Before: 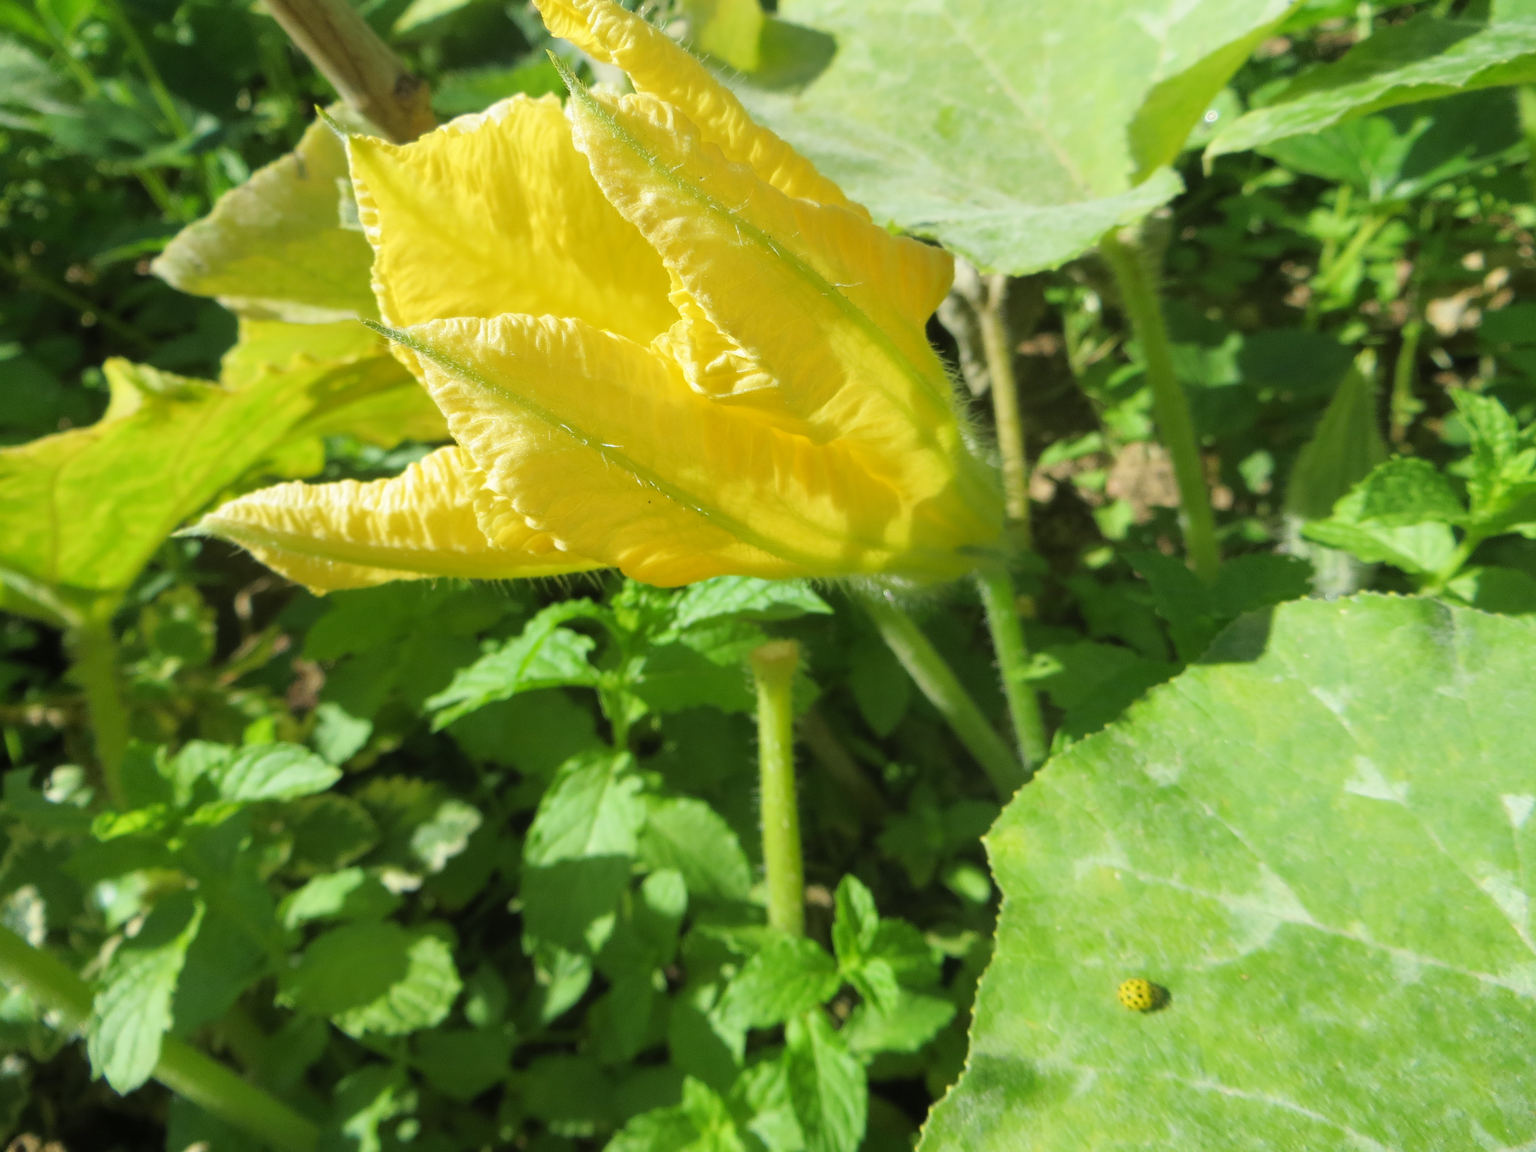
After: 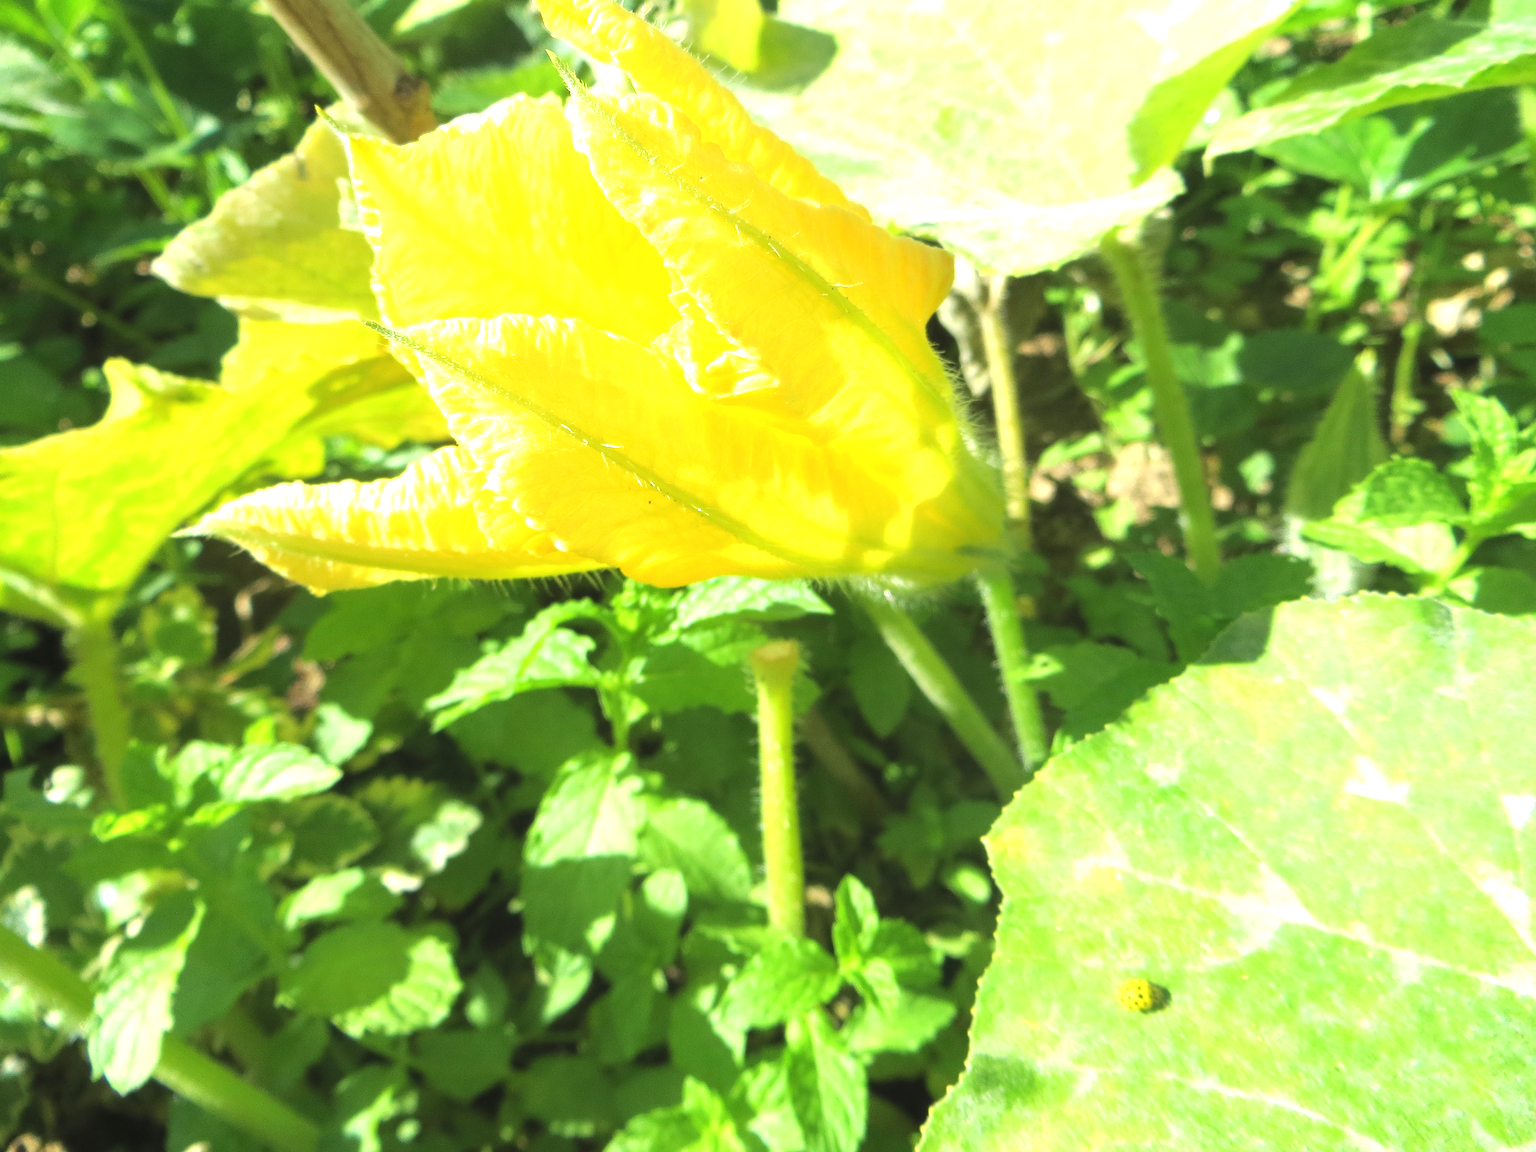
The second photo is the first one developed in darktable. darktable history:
exposure: black level correction -0.002, exposure 1.108 EV, compensate highlight preservation false
